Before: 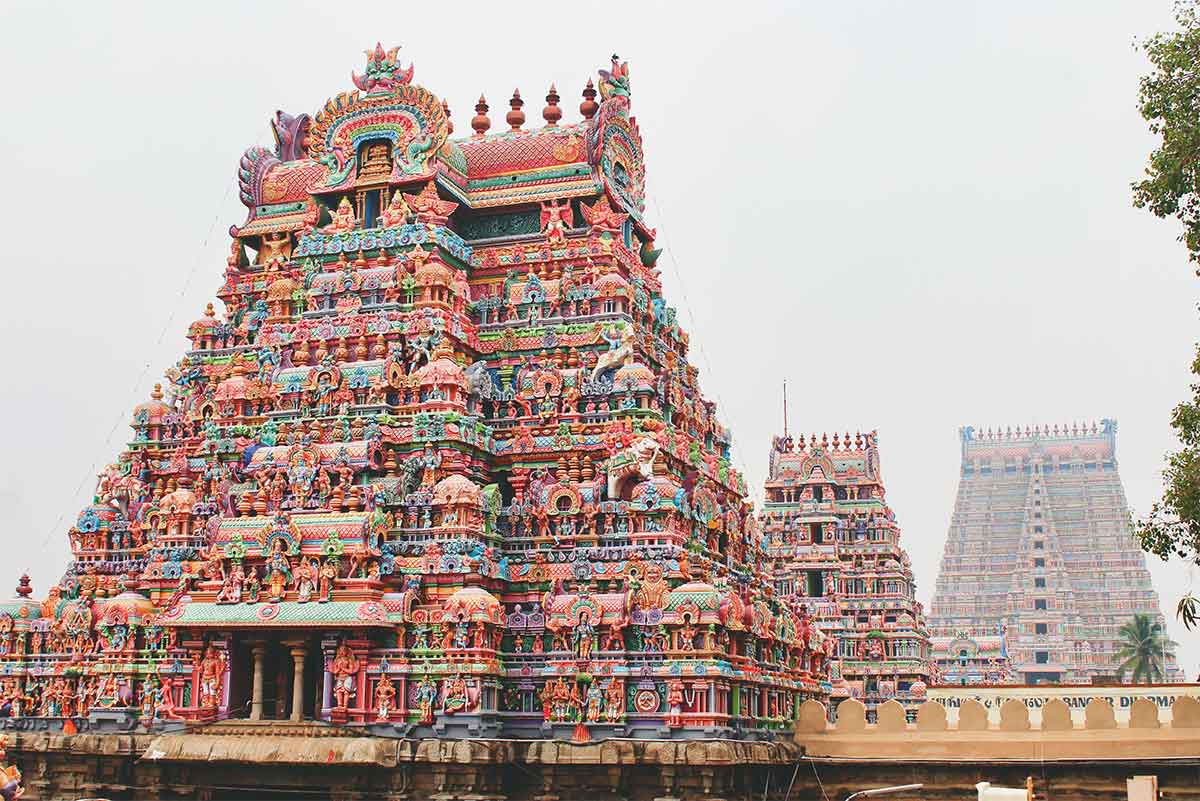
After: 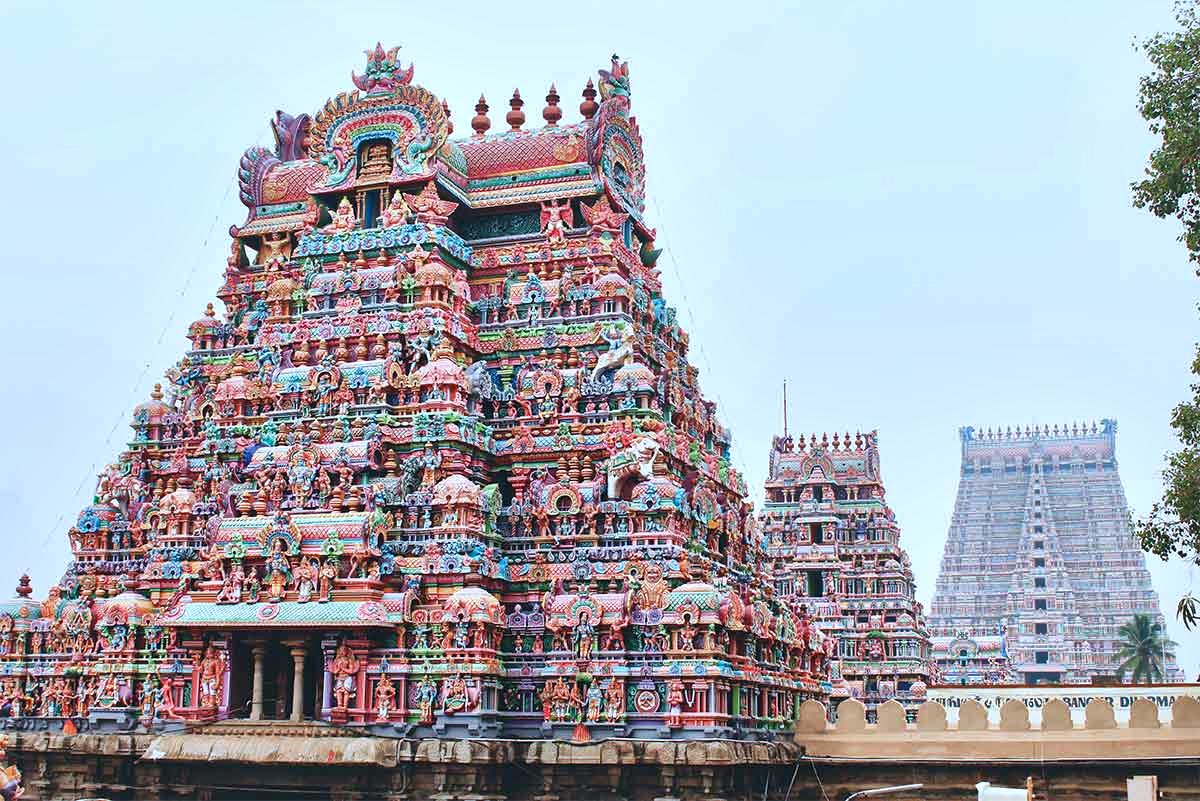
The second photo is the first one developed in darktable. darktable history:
local contrast: mode bilateral grid, contrast 20, coarseness 50, detail 179%, midtone range 0.2
white balance: red 0.982, blue 1.018
color calibration: x 0.38, y 0.391, temperature 4086.74 K
